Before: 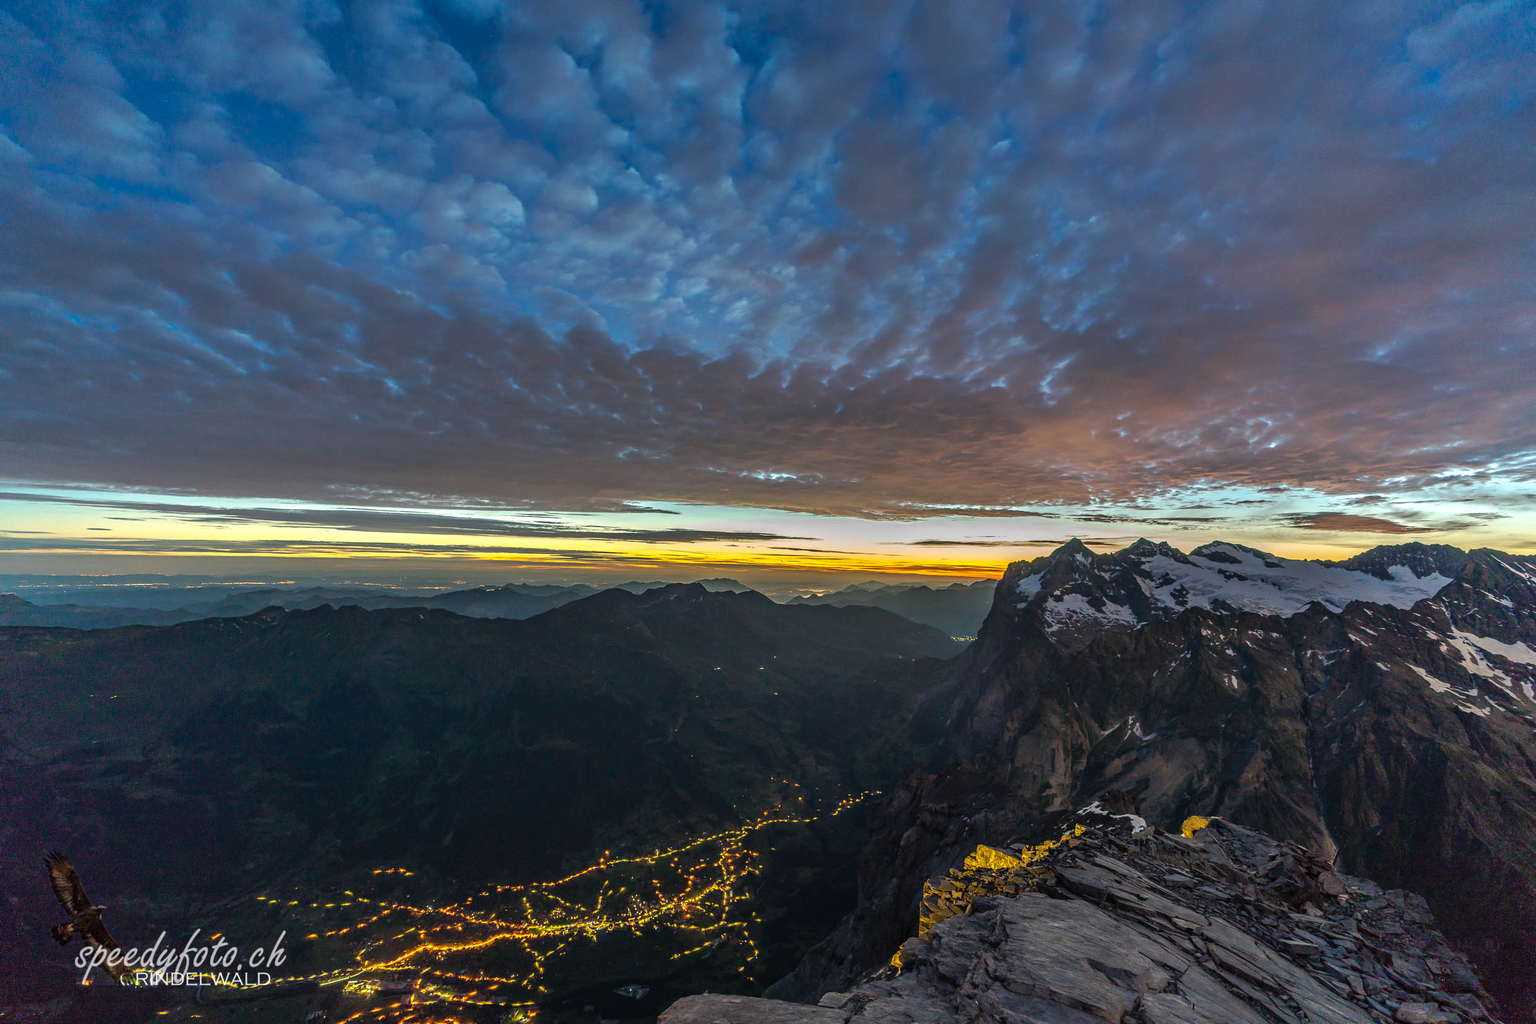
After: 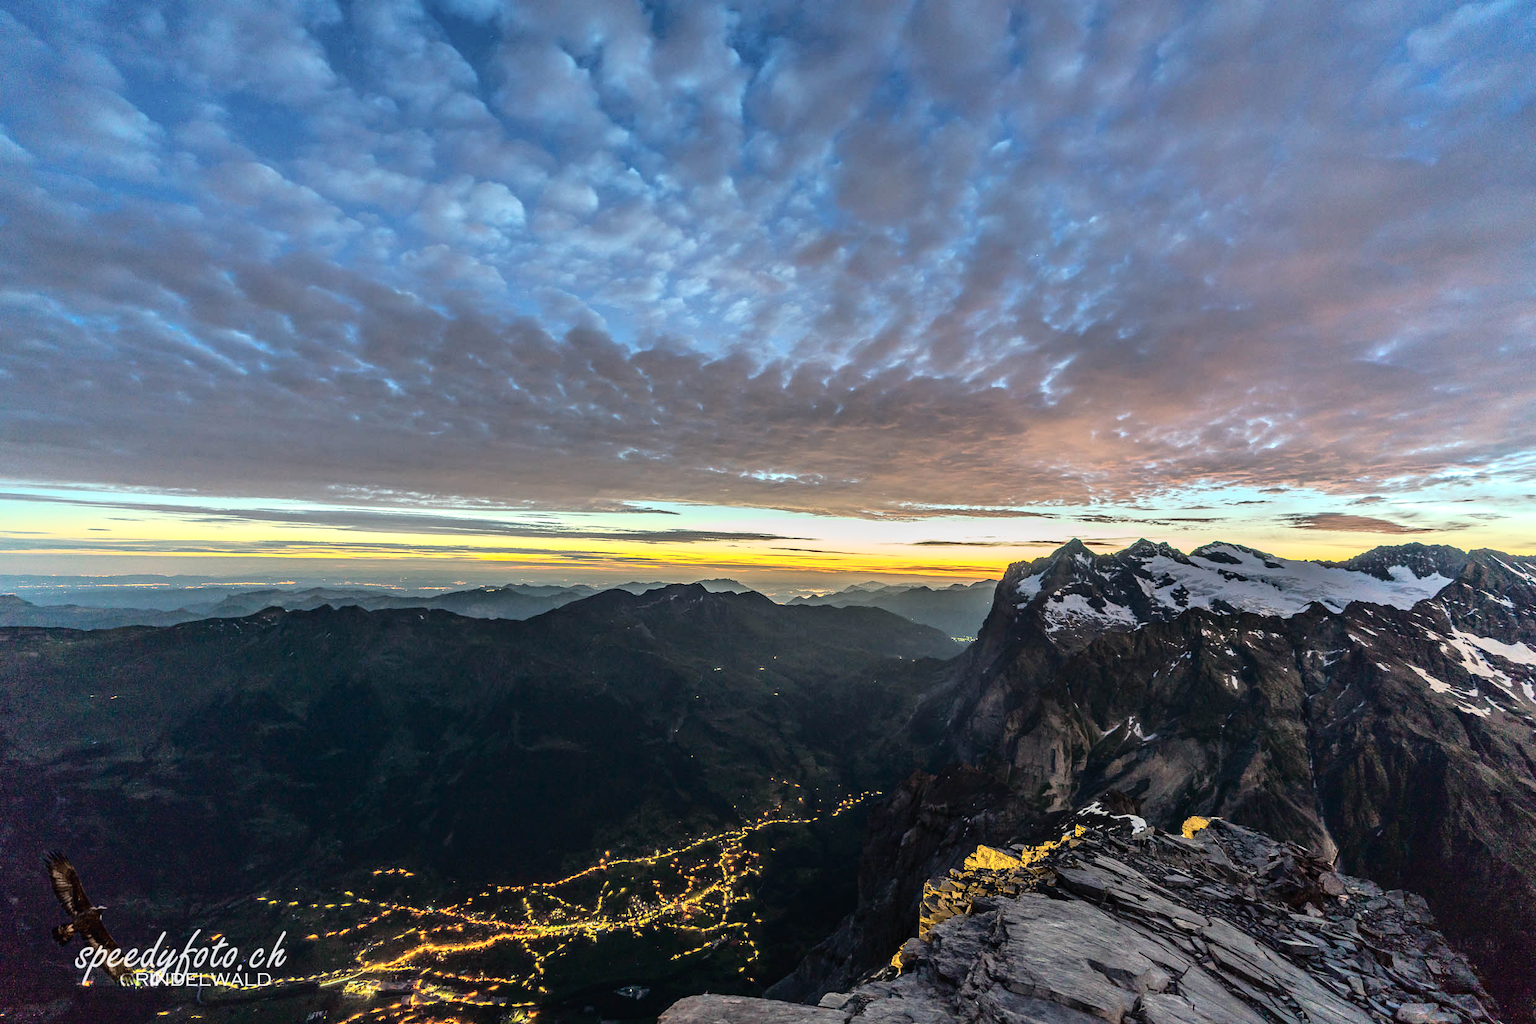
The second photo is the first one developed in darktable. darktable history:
tone curve: curves: ch0 [(0, 0) (0.003, 0.002) (0.011, 0.008) (0.025, 0.019) (0.044, 0.034) (0.069, 0.053) (0.1, 0.079) (0.136, 0.127) (0.177, 0.191) (0.224, 0.274) (0.277, 0.367) (0.335, 0.465) (0.399, 0.552) (0.468, 0.643) (0.543, 0.737) (0.623, 0.82) (0.709, 0.891) (0.801, 0.928) (0.898, 0.963) (1, 1)], color space Lab, independent channels, preserve colors none
